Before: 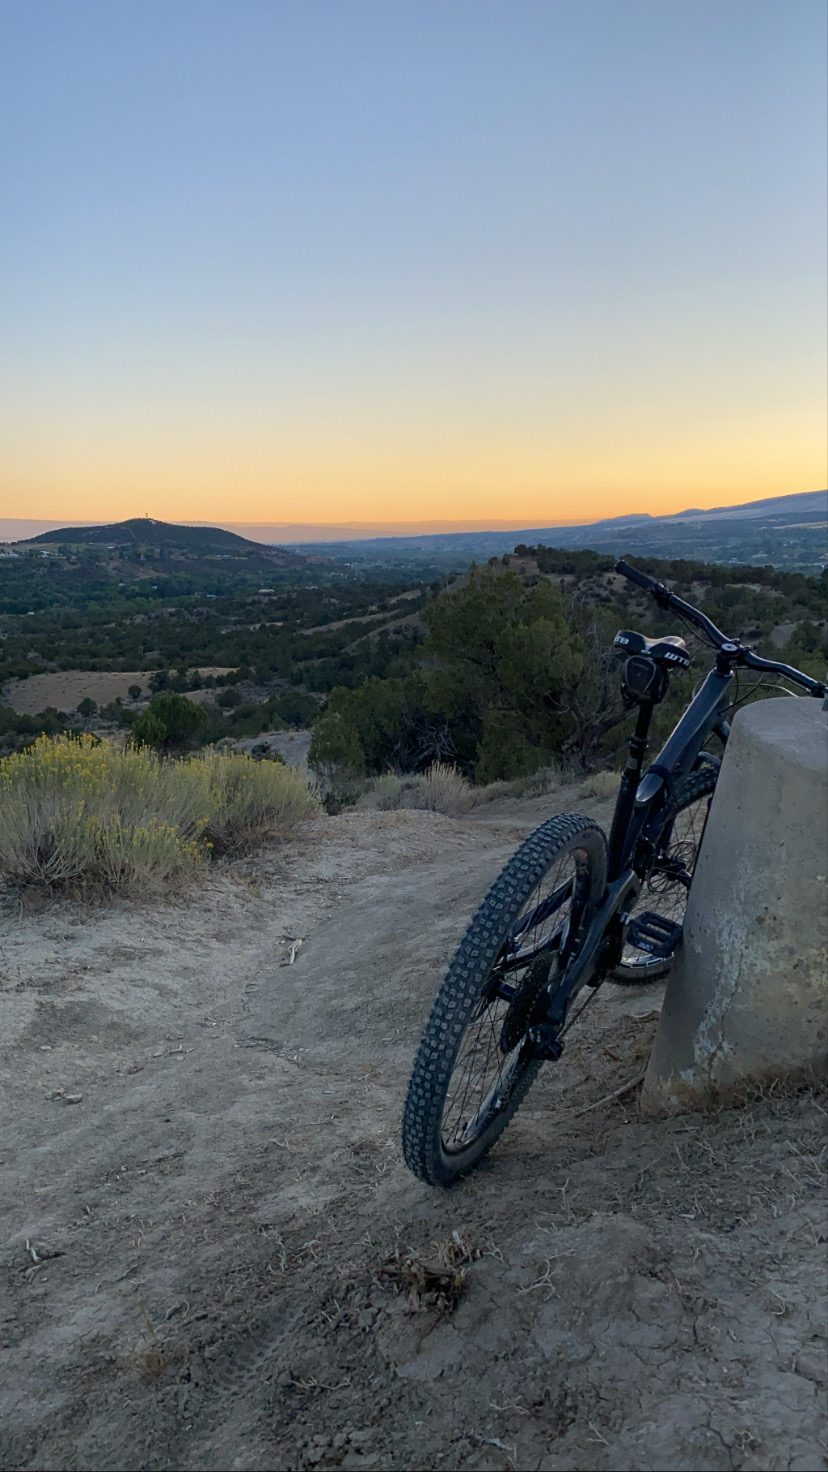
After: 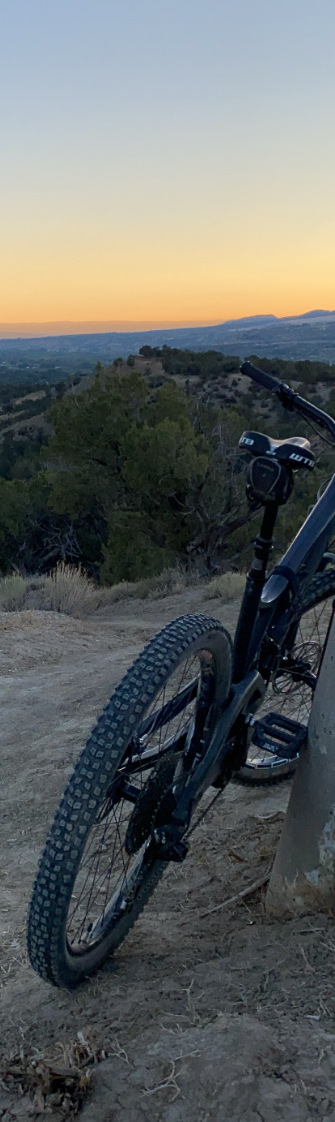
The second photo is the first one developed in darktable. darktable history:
crop: left 45.397%, top 13.586%, right 14.03%, bottom 10.158%
